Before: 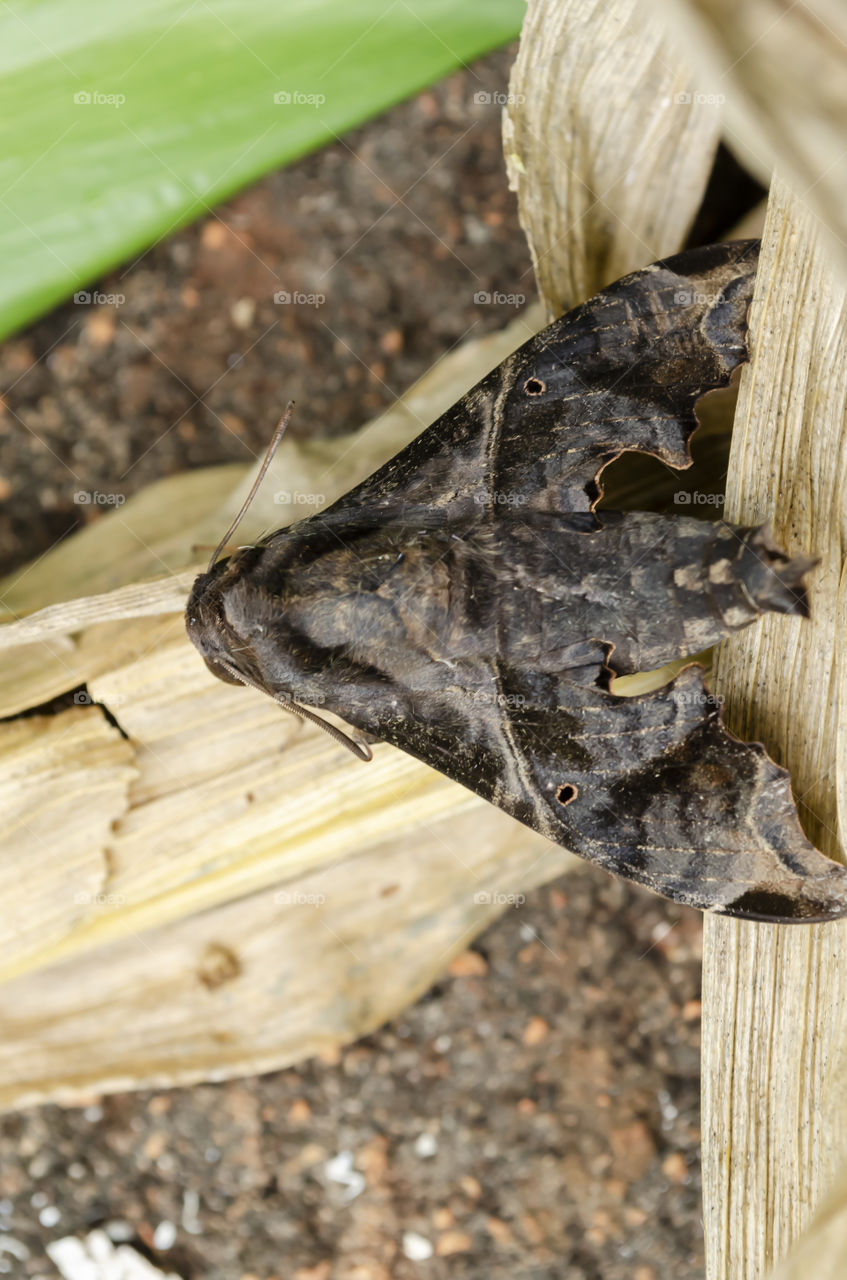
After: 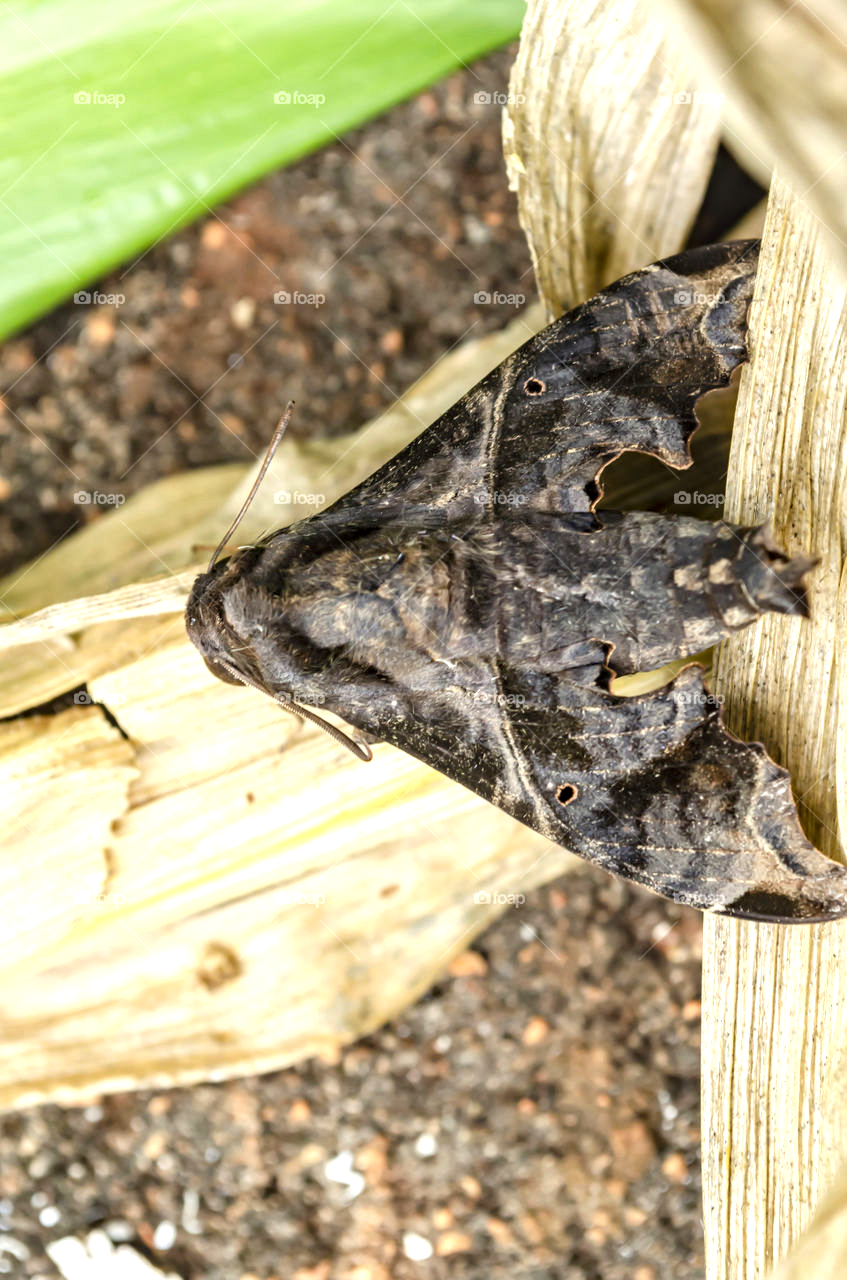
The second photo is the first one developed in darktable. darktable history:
haze removal: compatibility mode true, adaptive false
local contrast: on, module defaults
exposure: black level correction 0, exposure 0.702 EV, compensate highlight preservation false
